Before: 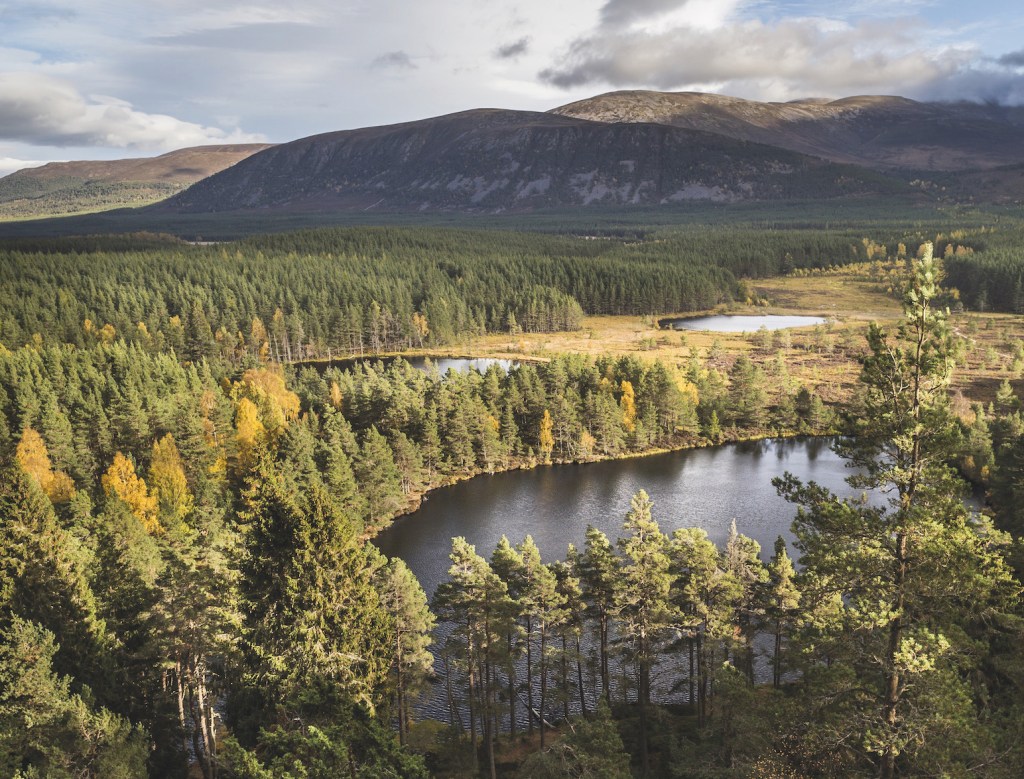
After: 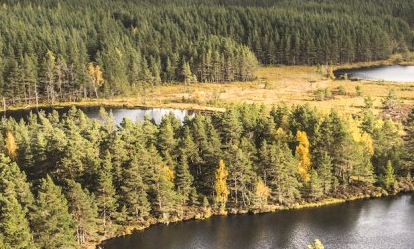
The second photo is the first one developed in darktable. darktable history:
crop: left 31.751%, top 32.172%, right 27.8%, bottom 35.83%
local contrast: detail 130%
color correction: highlights a* 0.816, highlights b* 2.78, saturation 1.1
